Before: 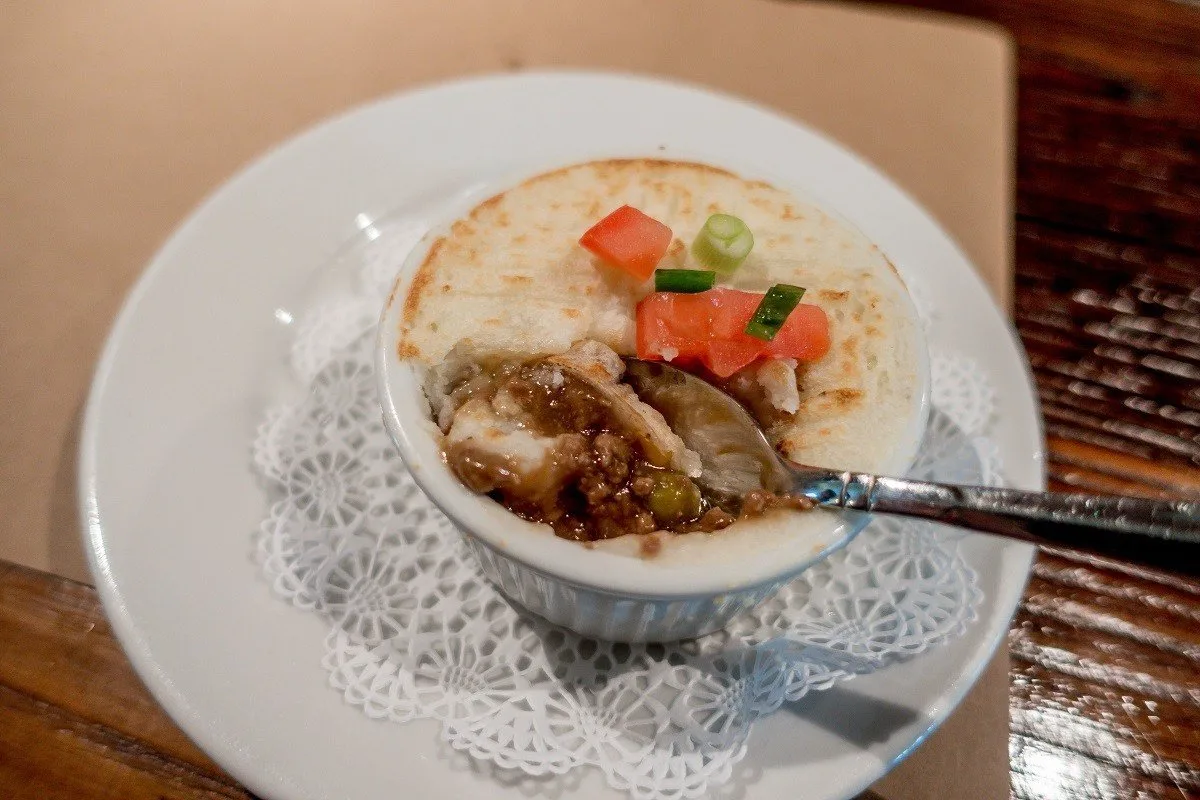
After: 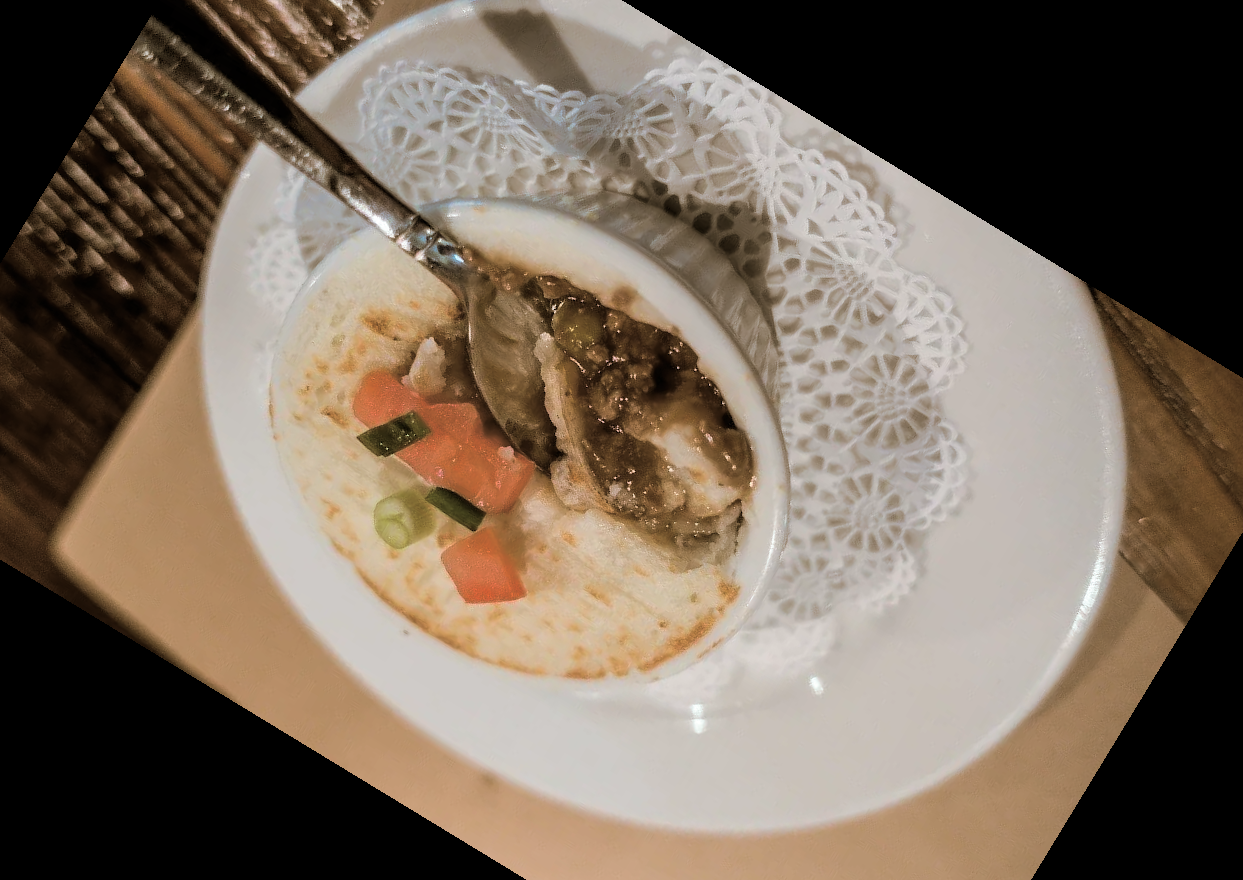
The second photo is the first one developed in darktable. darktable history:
crop and rotate: angle 148.68°, left 9.111%, top 15.603%, right 4.588%, bottom 17.041%
split-toning: shadows › hue 37.98°, highlights › hue 185.58°, balance -55.261
